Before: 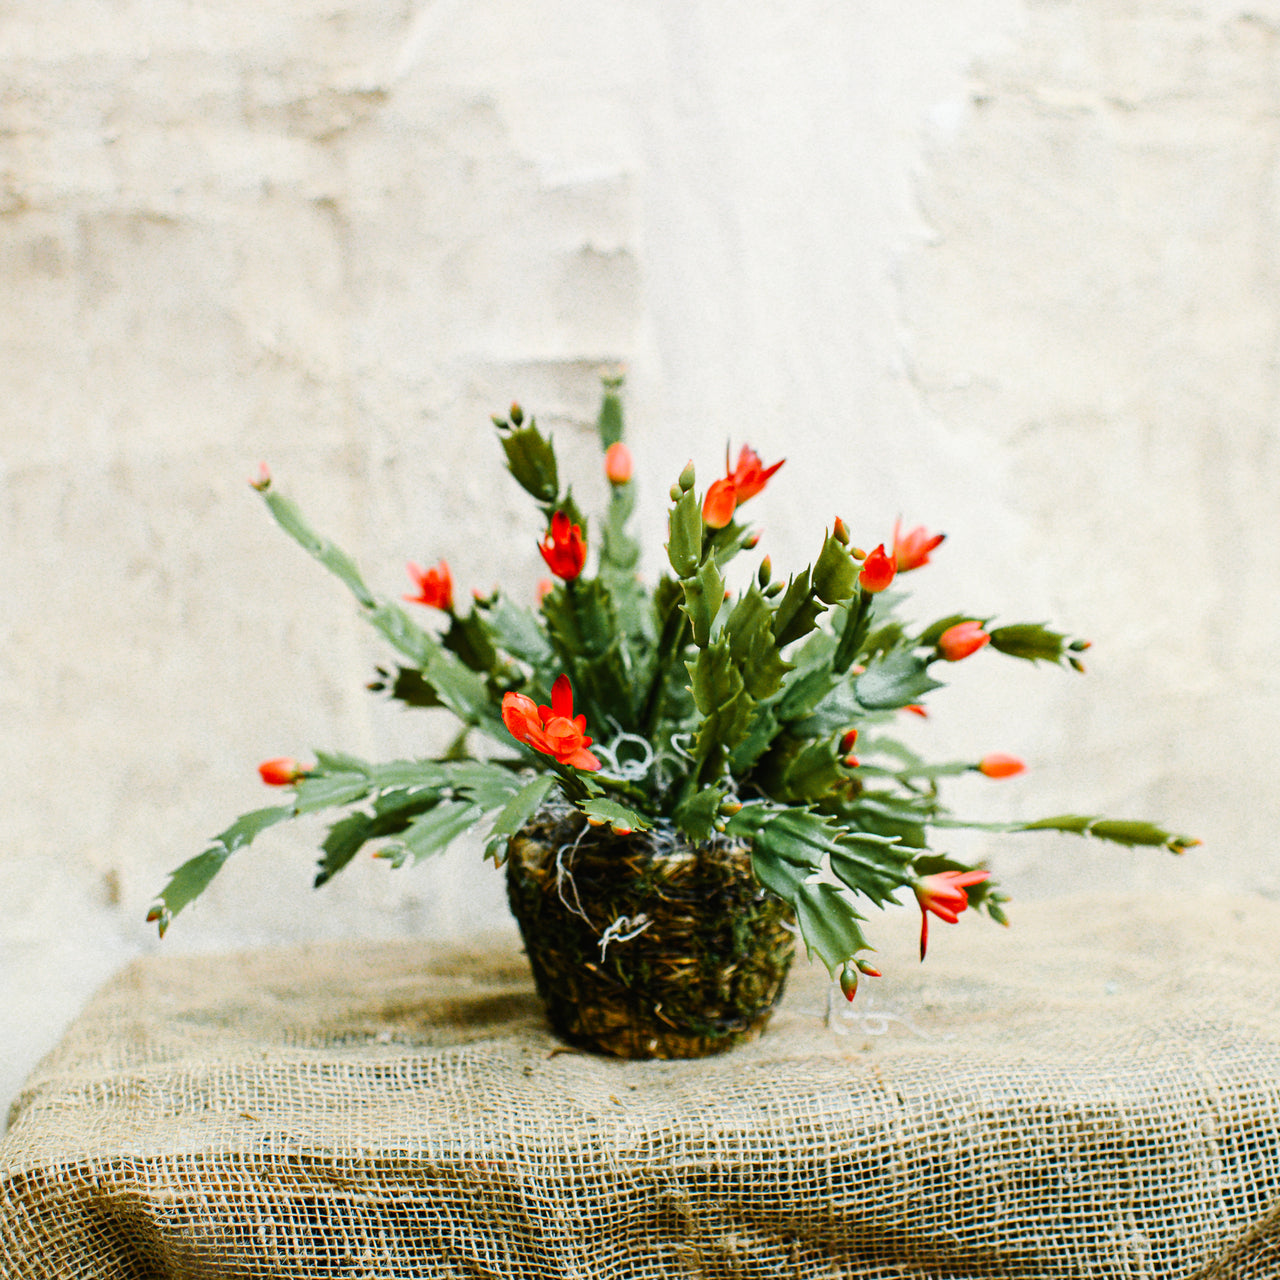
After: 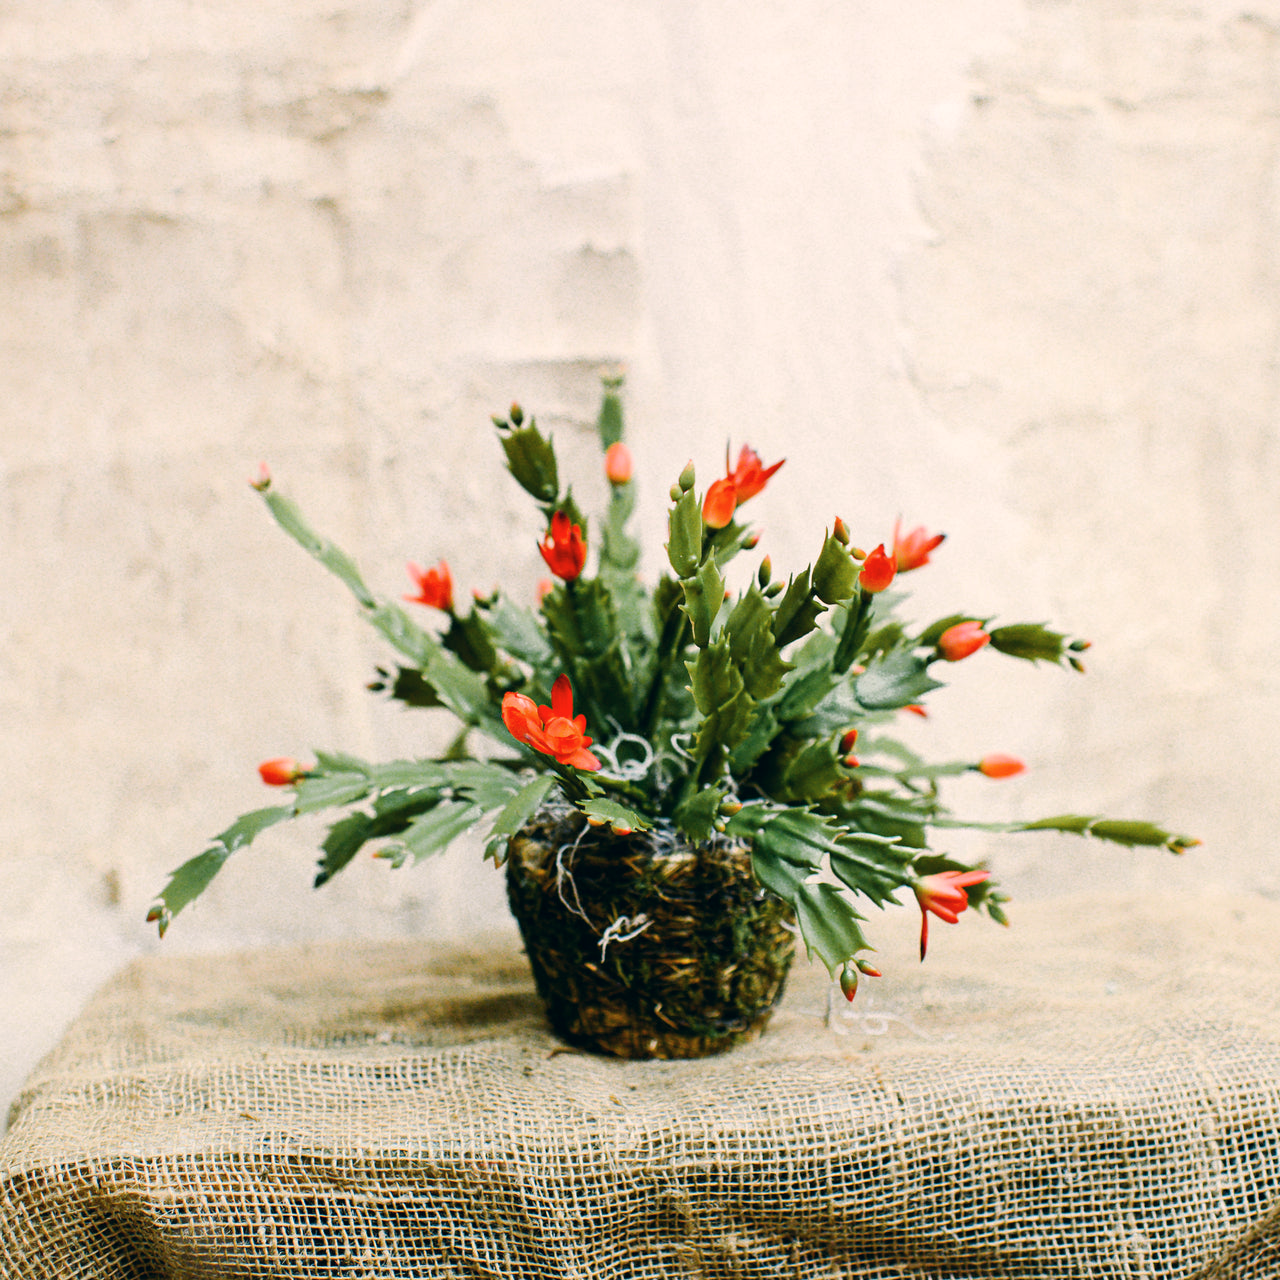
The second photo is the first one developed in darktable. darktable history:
color correction: highlights a* 5.38, highlights b* 5.3, shadows a* -4.26, shadows b* -5.11
color zones: curves: ch0 [(0, 0.613) (0.01, 0.613) (0.245, 0.448) (0.498, 0.529) (0.642, 0.665) (0.879, 0.777) (0.99, 0.613)]; ch1 [(0, 0) (0.143, 0) (0.286, 0) (0.429, 0) (0.571, 0) (0.714, 0) (0.857, 0)], mix -93.41%
